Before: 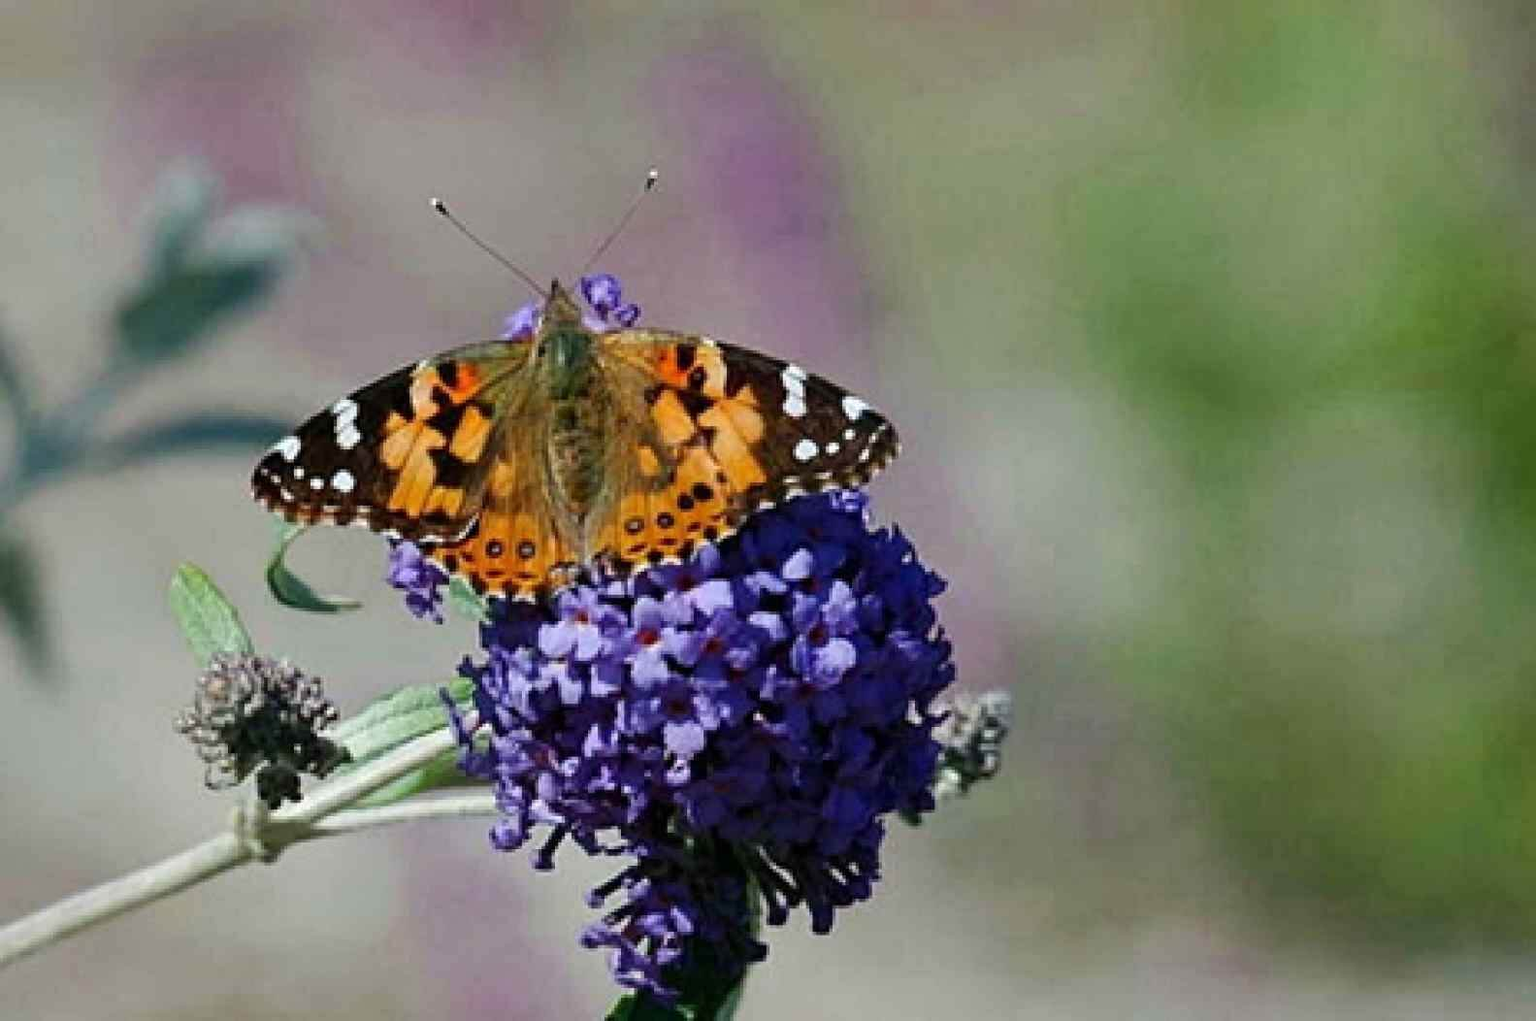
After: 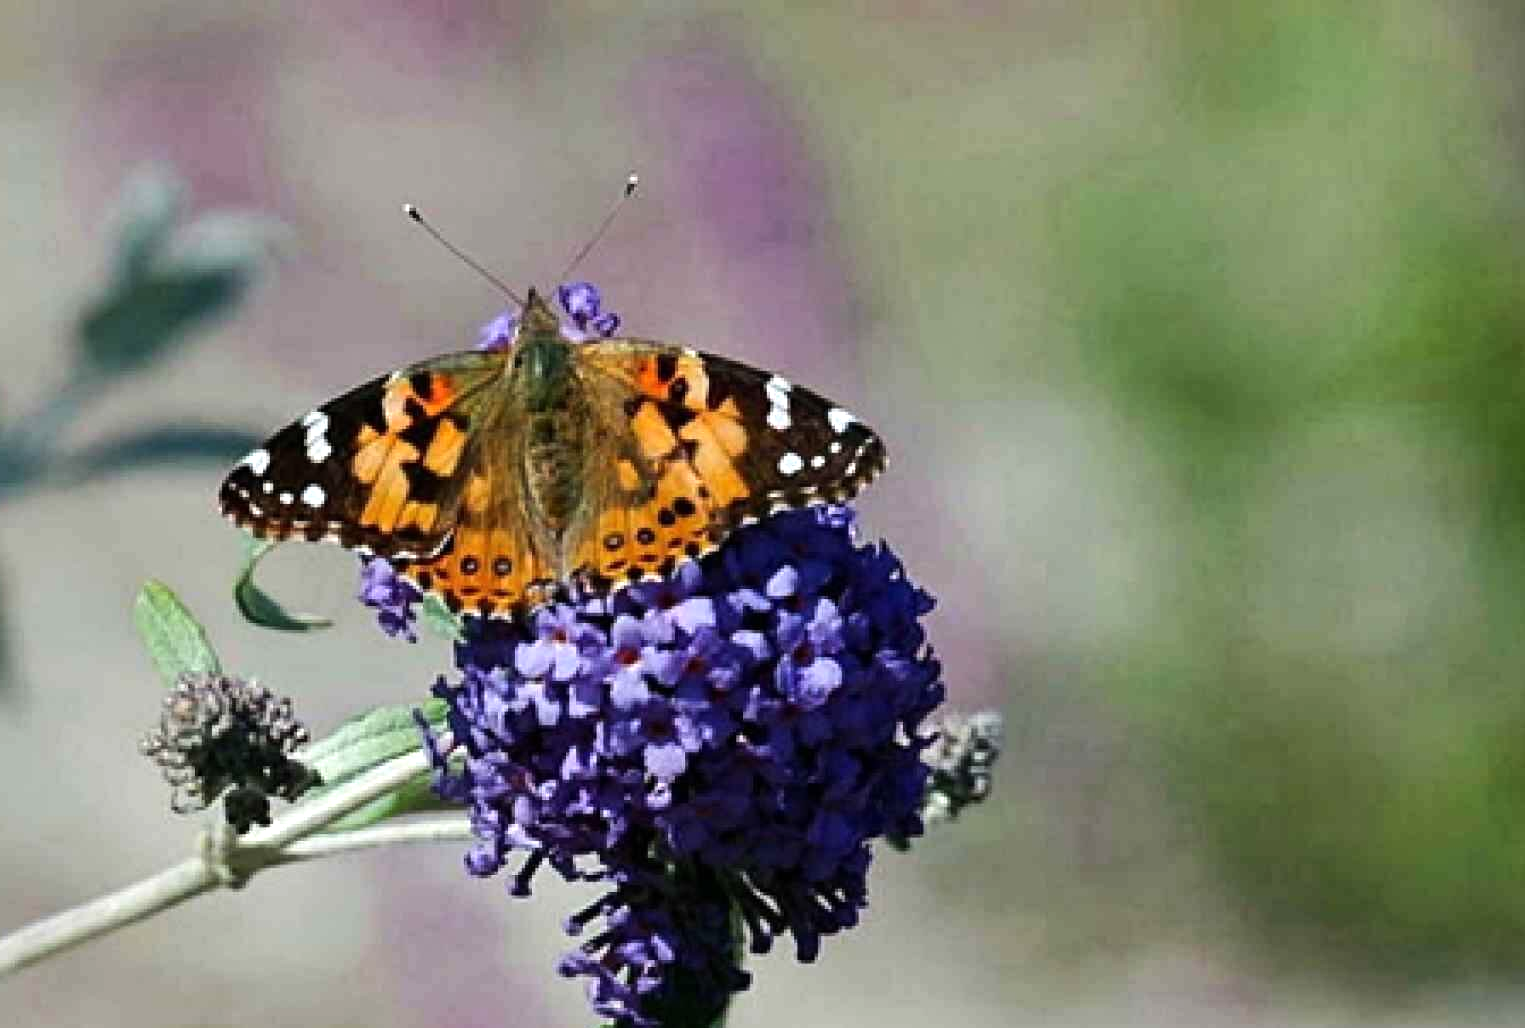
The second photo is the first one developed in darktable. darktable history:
crop and rotate: left 2.536%, right 1.107%, bottom 2.246%
tone equalizer: -8 EV -0.417 EV, -7 EV -0.389 EV, -6 EV -0.333 EV, -5 EV -0.222 EV, -3 EV 0.222 EV, -2 EV 0.333 EV, -1 EV 0.389 EV, +0 EV 0.417 EV, edges refinement/feathering 500, mask exposure compensation -1.57 EV, preserve details no
